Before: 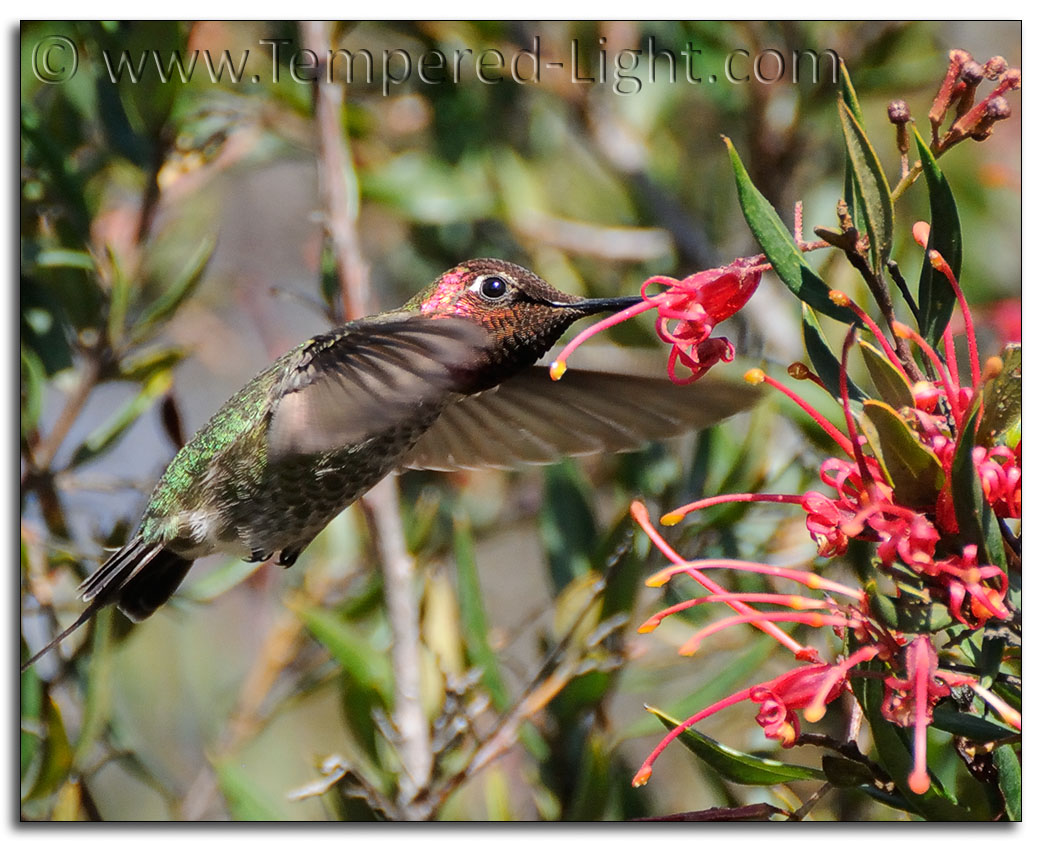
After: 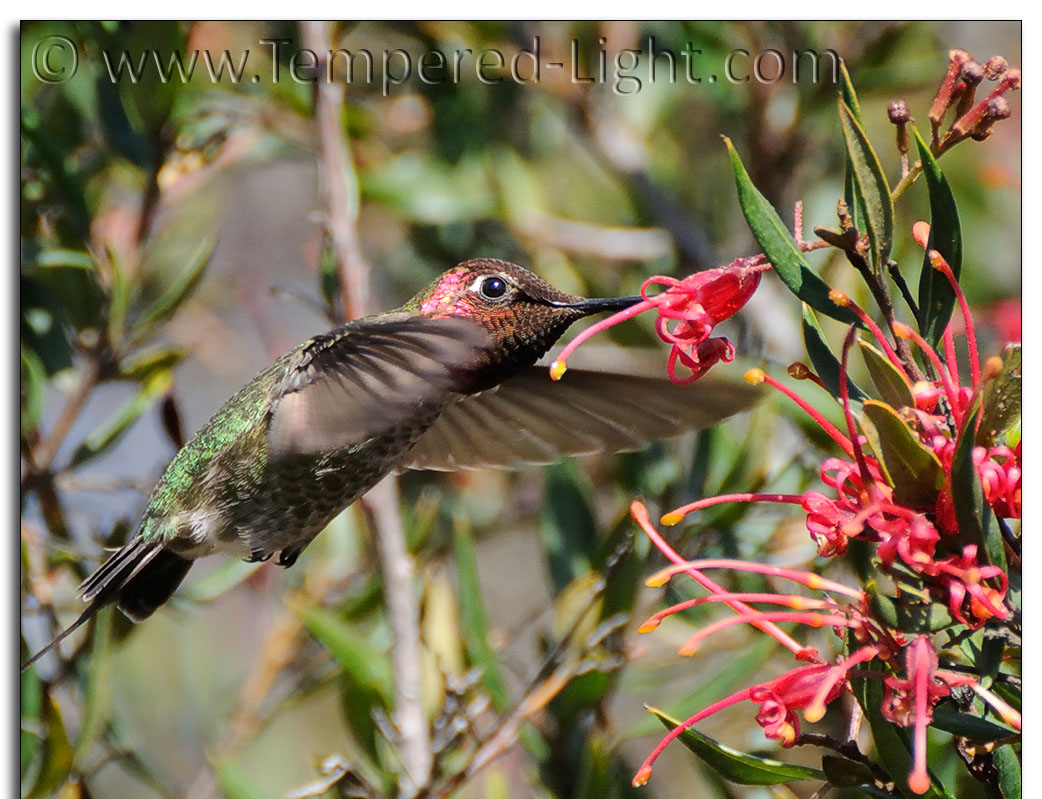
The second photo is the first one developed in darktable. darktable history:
crop and rotate: top 0.011%, bottom 5.015%
